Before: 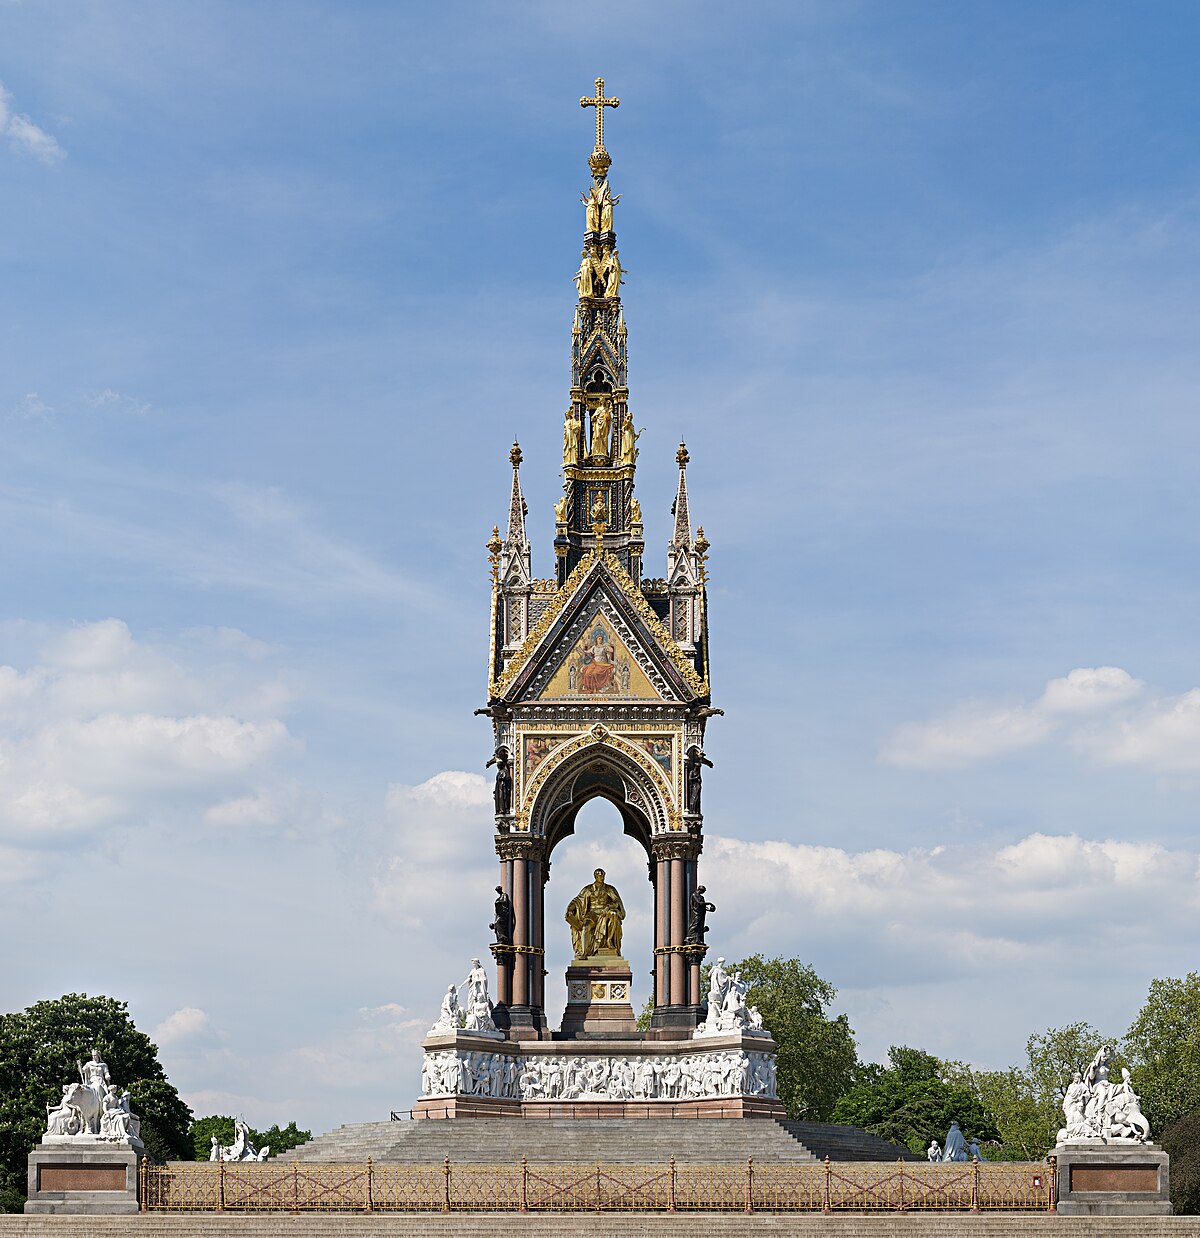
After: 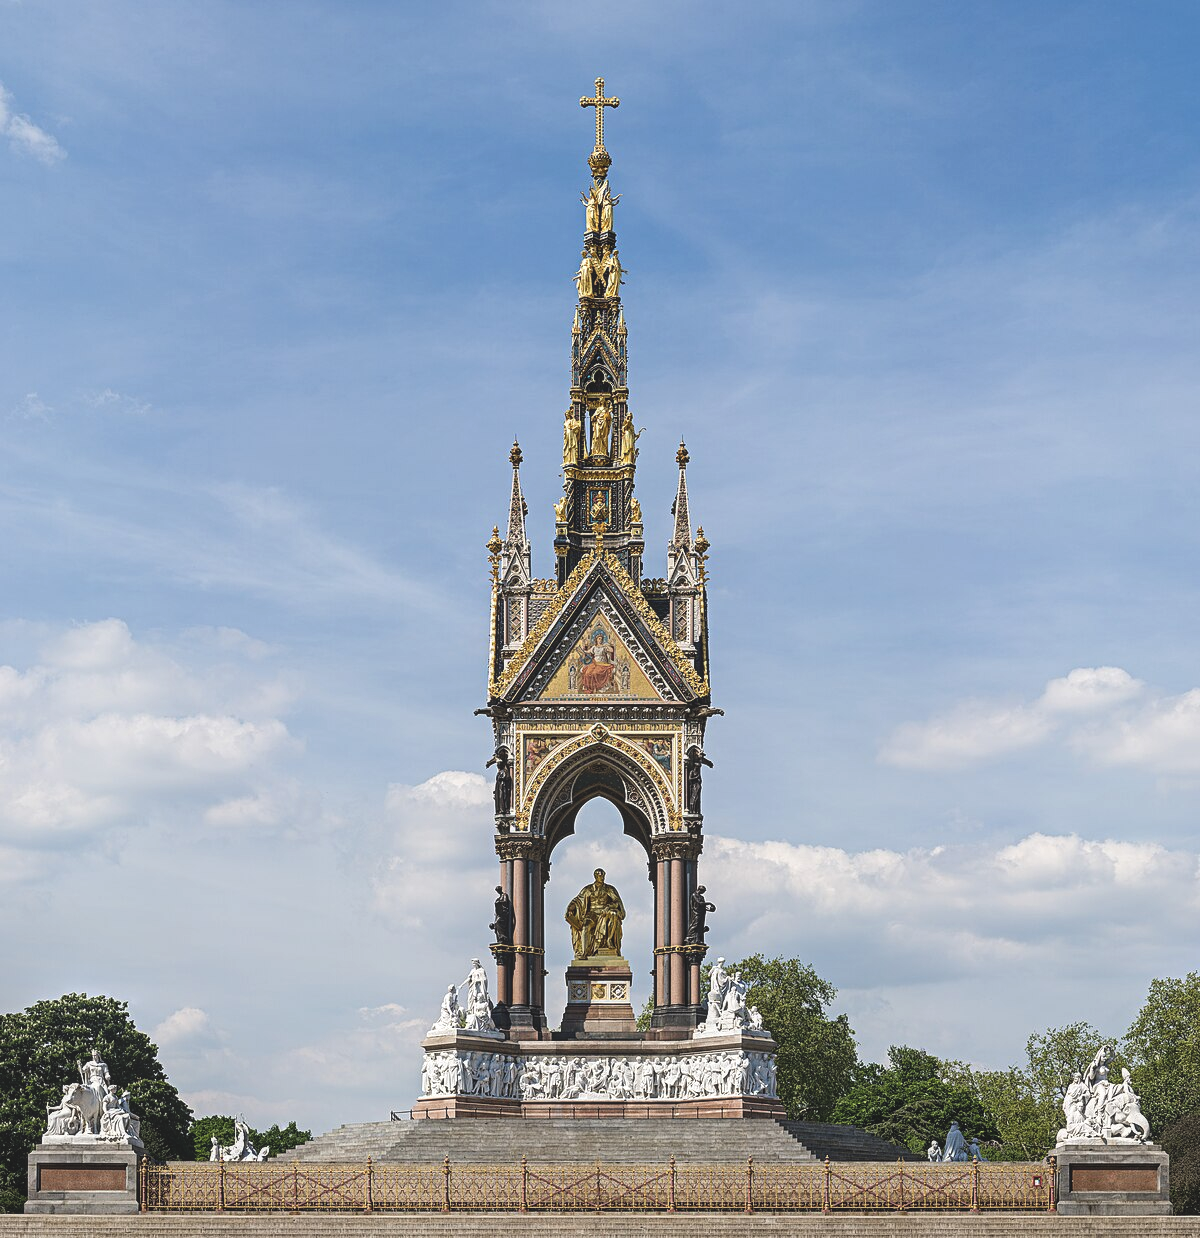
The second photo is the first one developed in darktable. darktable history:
local contrast: on, module defaults
exposure: black level correction -0.015, compensate highlight preservation false
